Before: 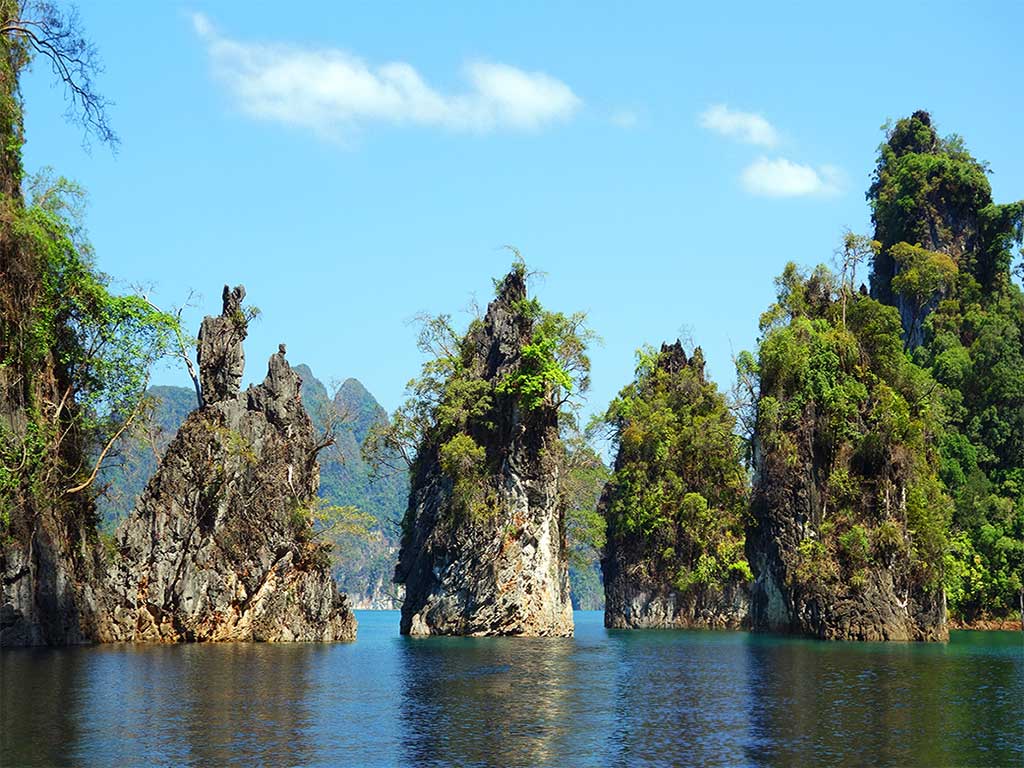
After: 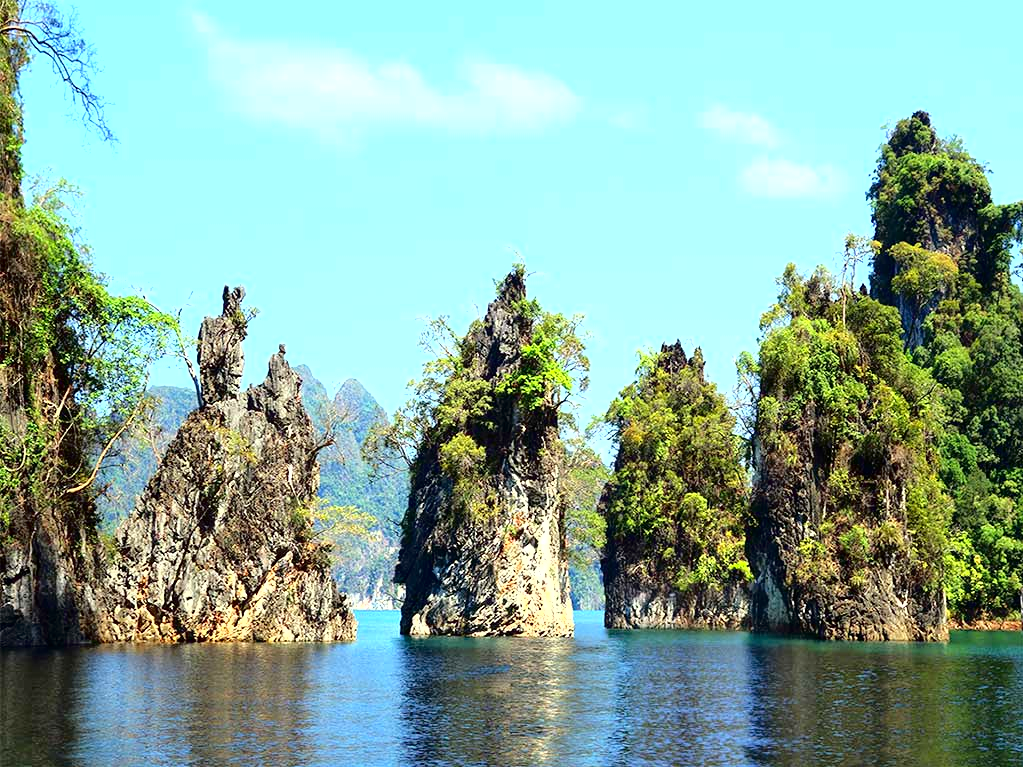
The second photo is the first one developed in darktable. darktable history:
fill light: exposure -2 EV, width 8.6
exposure: black level correction 0.001, exposure 0.955 EV, compensate exposure bias true, compensate highlight preservation false
